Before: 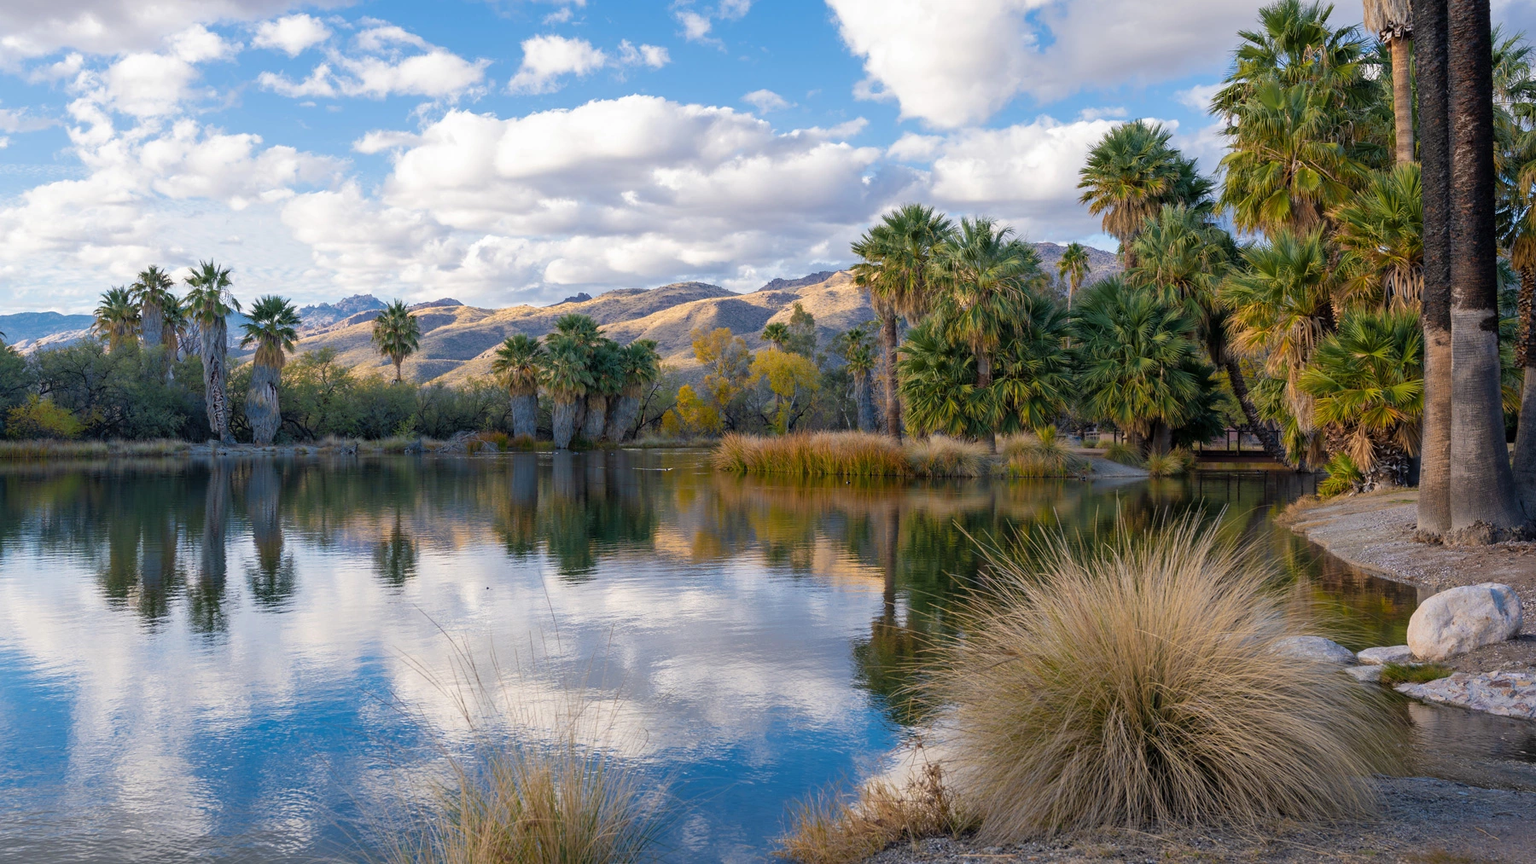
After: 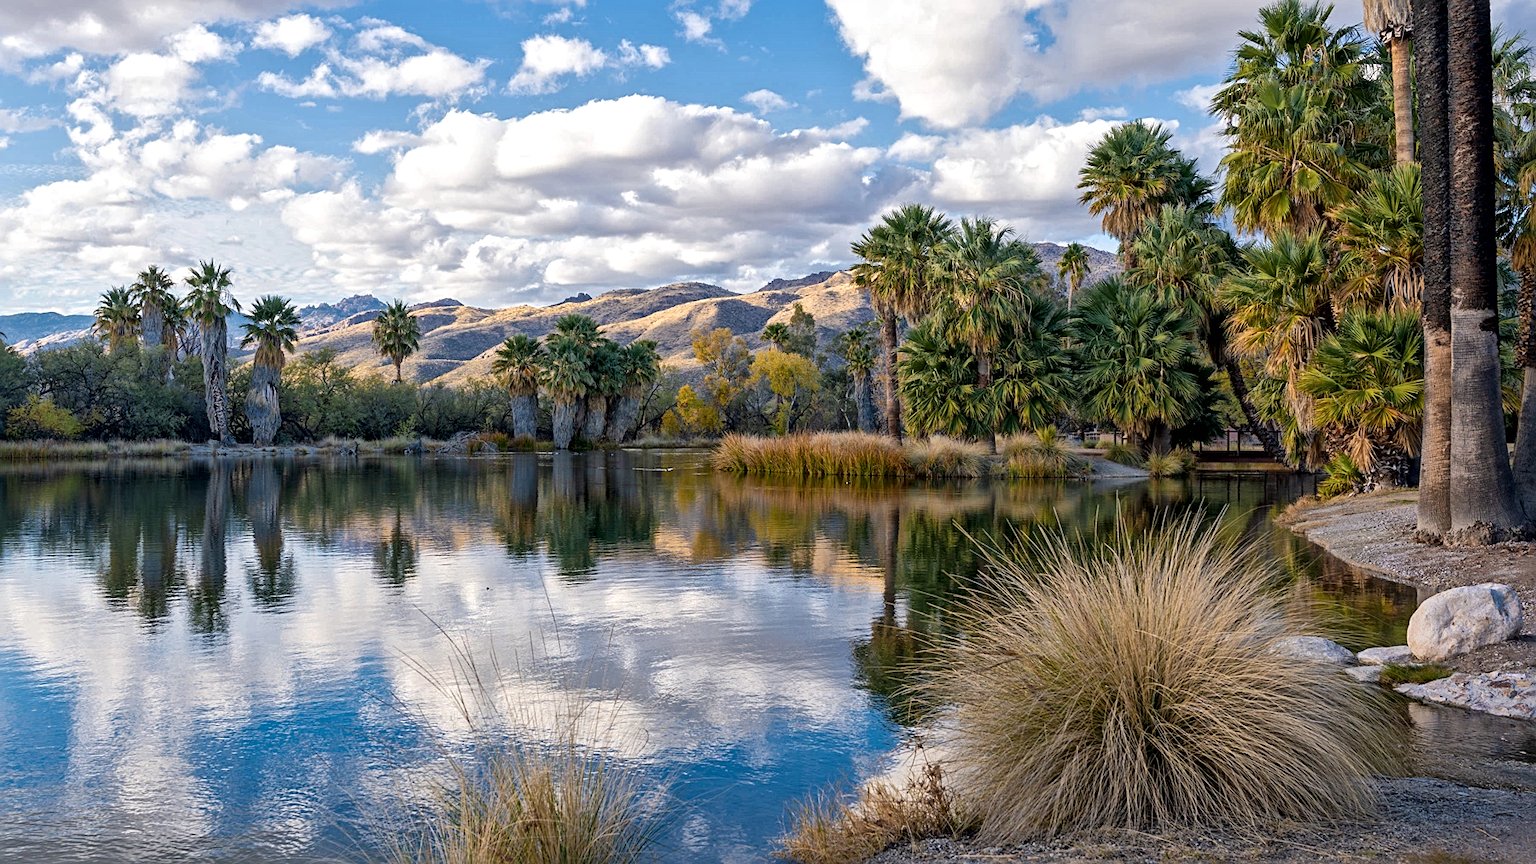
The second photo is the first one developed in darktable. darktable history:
local contrast: mode bilateral grid, contrast 21, coarseness 18, detail 162%, midtone range 0.2
tone equalizer: edges refinement/feathering 500, mask exposure compensation -1.57 EV, preserve details no
sharpen: radius 2.114, amount 0.389, threshold 0.051
